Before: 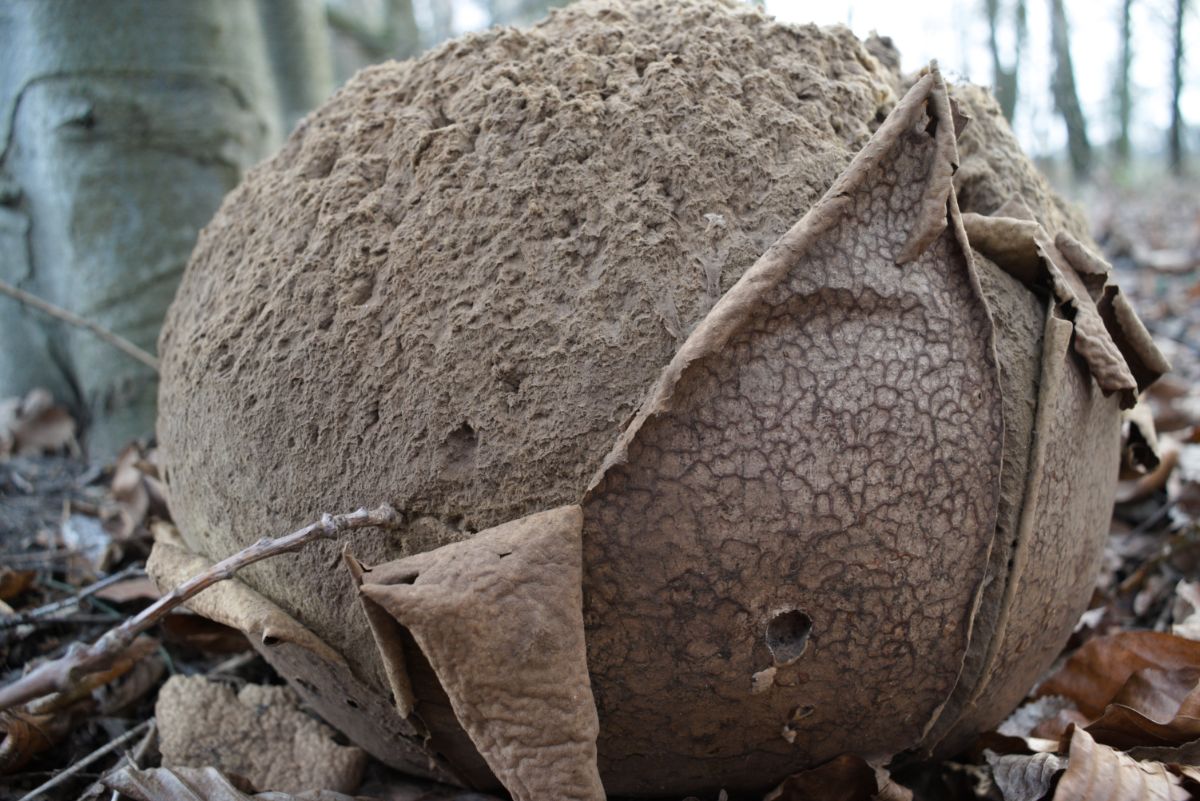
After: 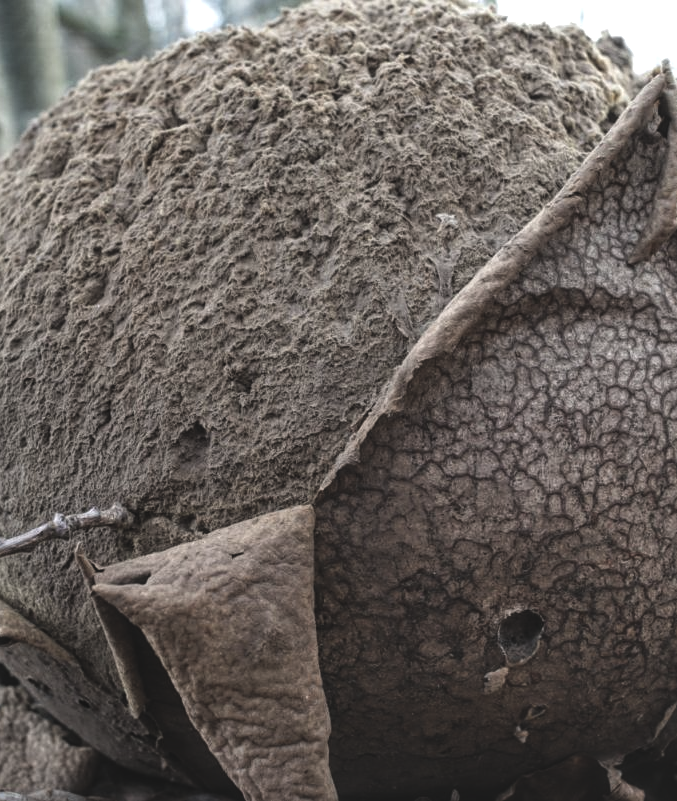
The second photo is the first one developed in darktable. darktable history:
crop and rotate: left 22.374%, right 21.134%
local contrast: highlights 99%, shadows 87%, detail 160%, midtone range 0.2
sharpen: amount 0.206
exposure: black level correction -0.039, exposure 0.059 EV, compensate exposure bias true, compensate highlight preservation false
levels: levels [0.116, 0.574, 1]
